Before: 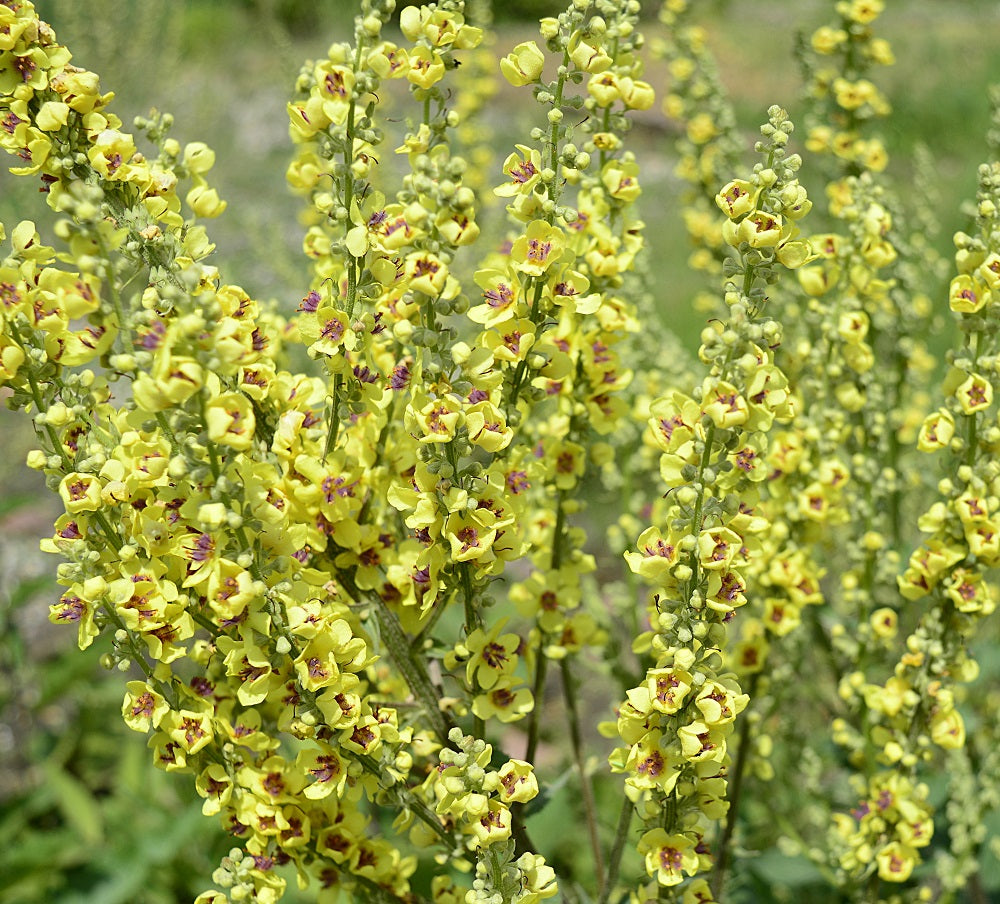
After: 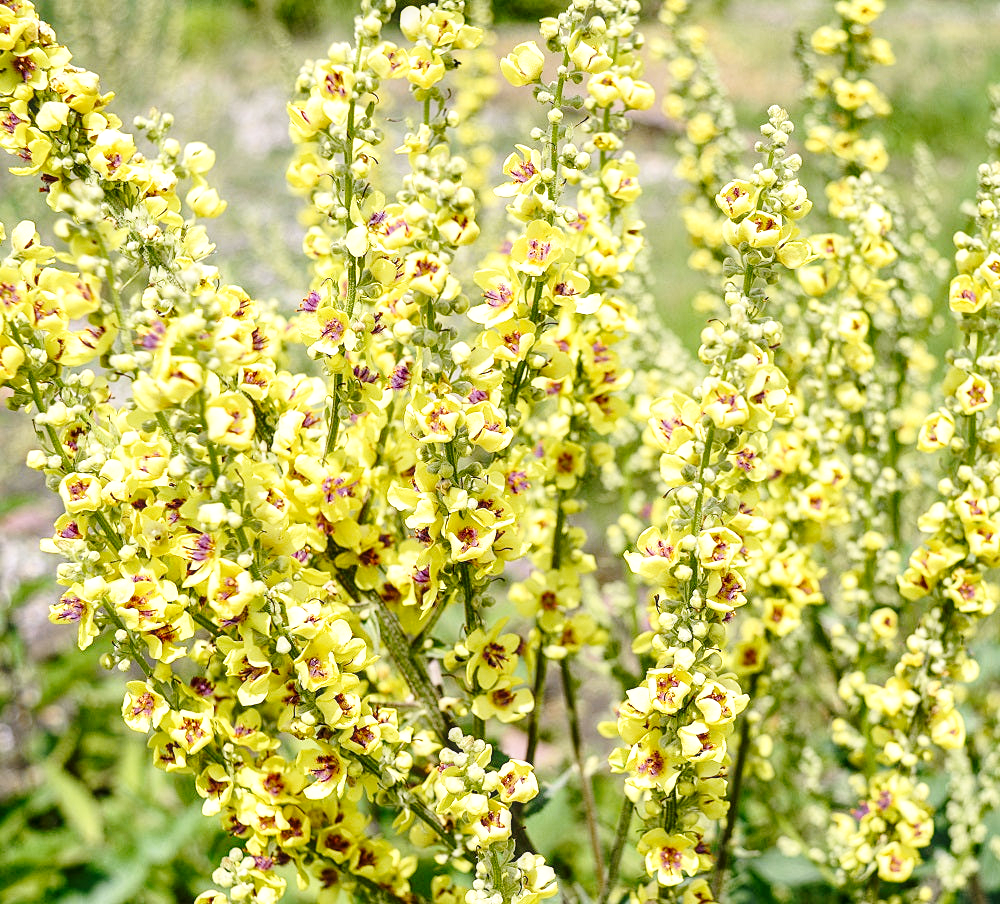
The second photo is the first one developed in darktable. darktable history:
tone curve: color space Lab, linked channels, preserve colors none
white balance: red 1.066, blue 1.119
base curve: curves: ch0 [(0, 0) (0.028, 0.03) (0.121, 0.232) (0.46, 0.748) (0.859, 0.968) (1, 1)], preserve colors none
local contrast: detail 130%
